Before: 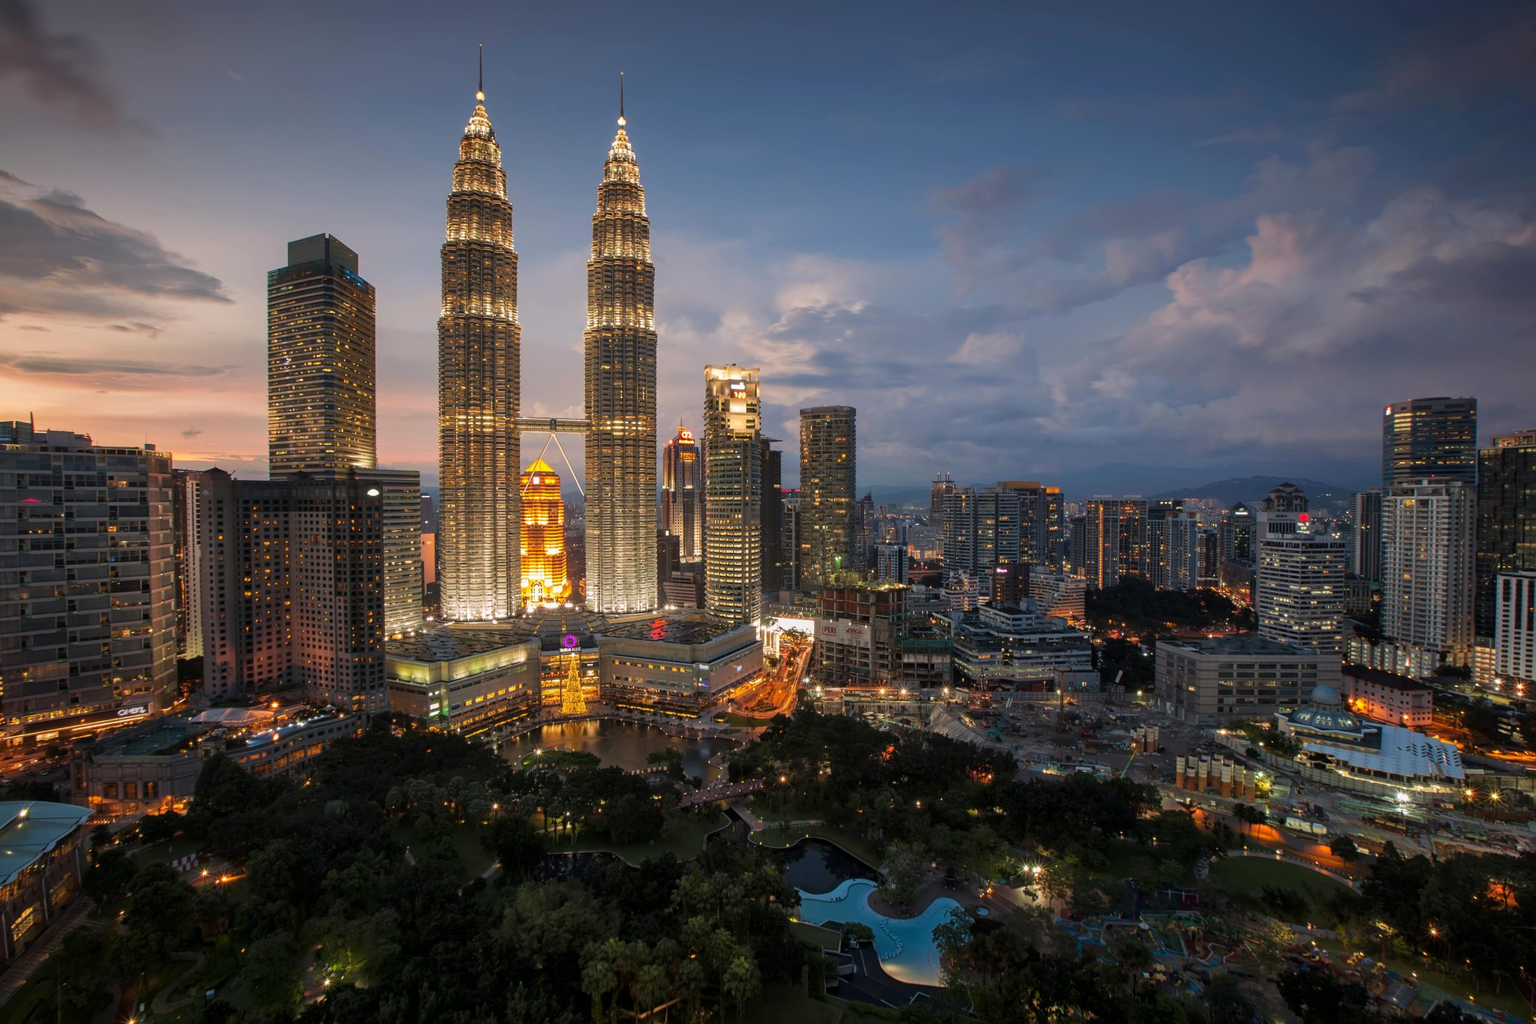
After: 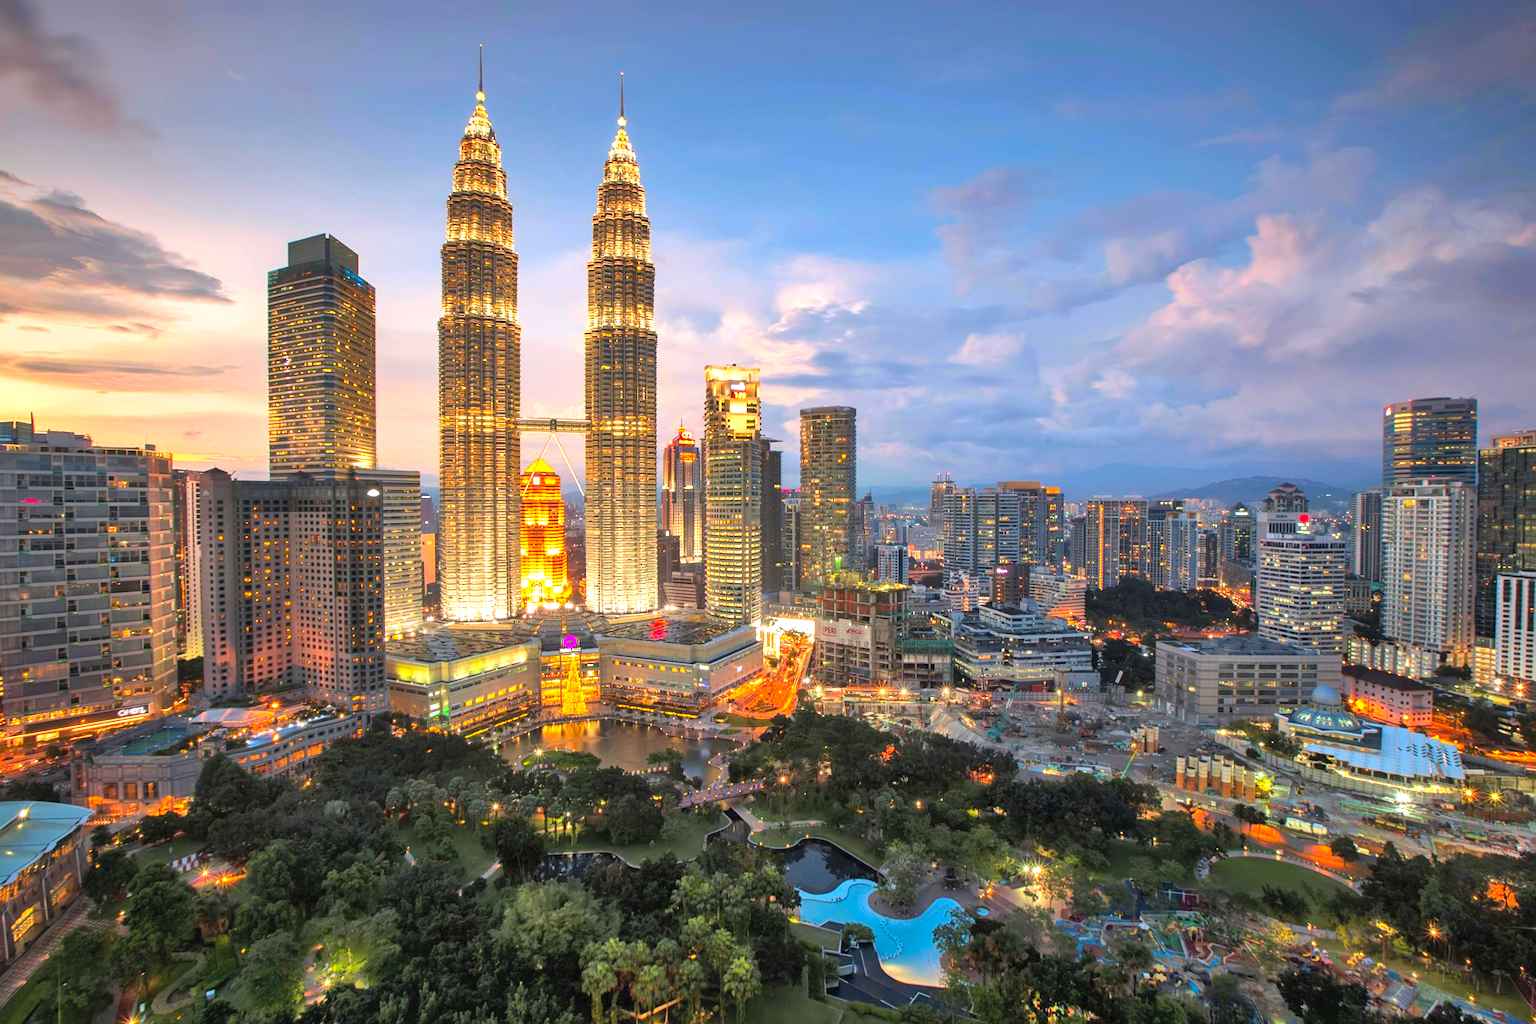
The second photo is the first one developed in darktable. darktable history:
shadows and highlights: white point adjustment 1, soften with gaussian
contrast brightness saturation: contrast 0.07, brightness 0.18, saturation 0.4
exposure: black level correction 0, exposure 1 EV, compensate exposure bias true, compensate highlight preservation false
